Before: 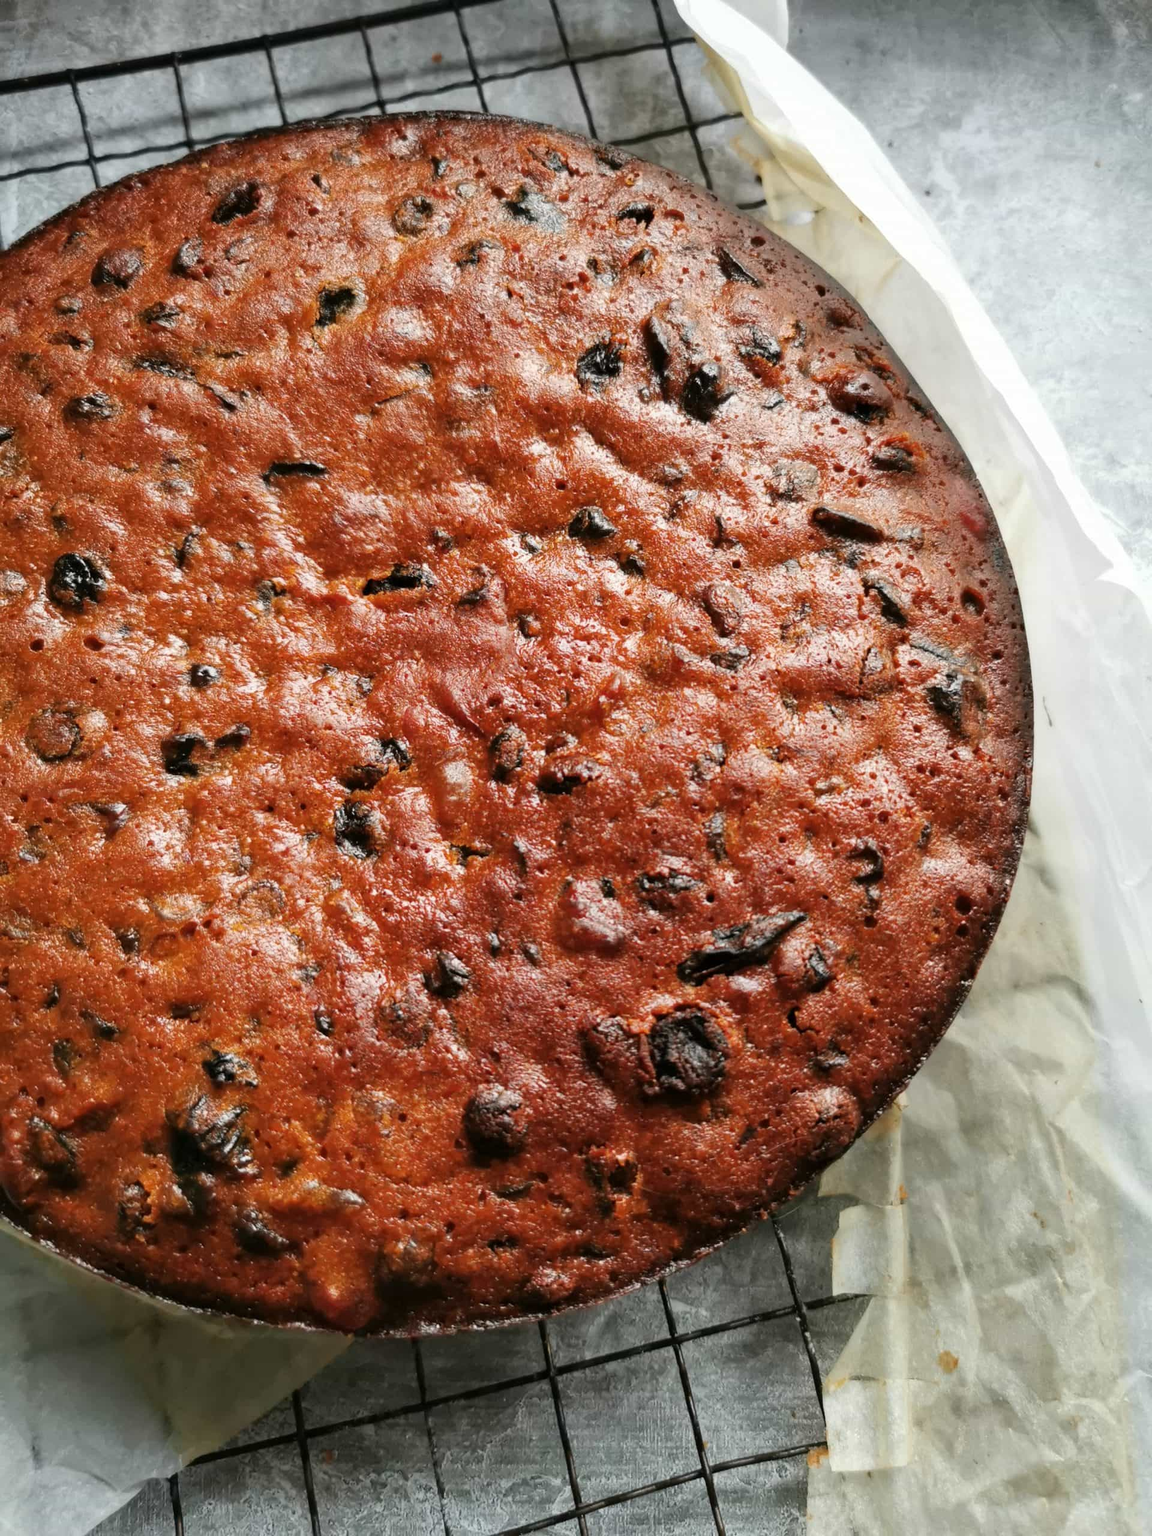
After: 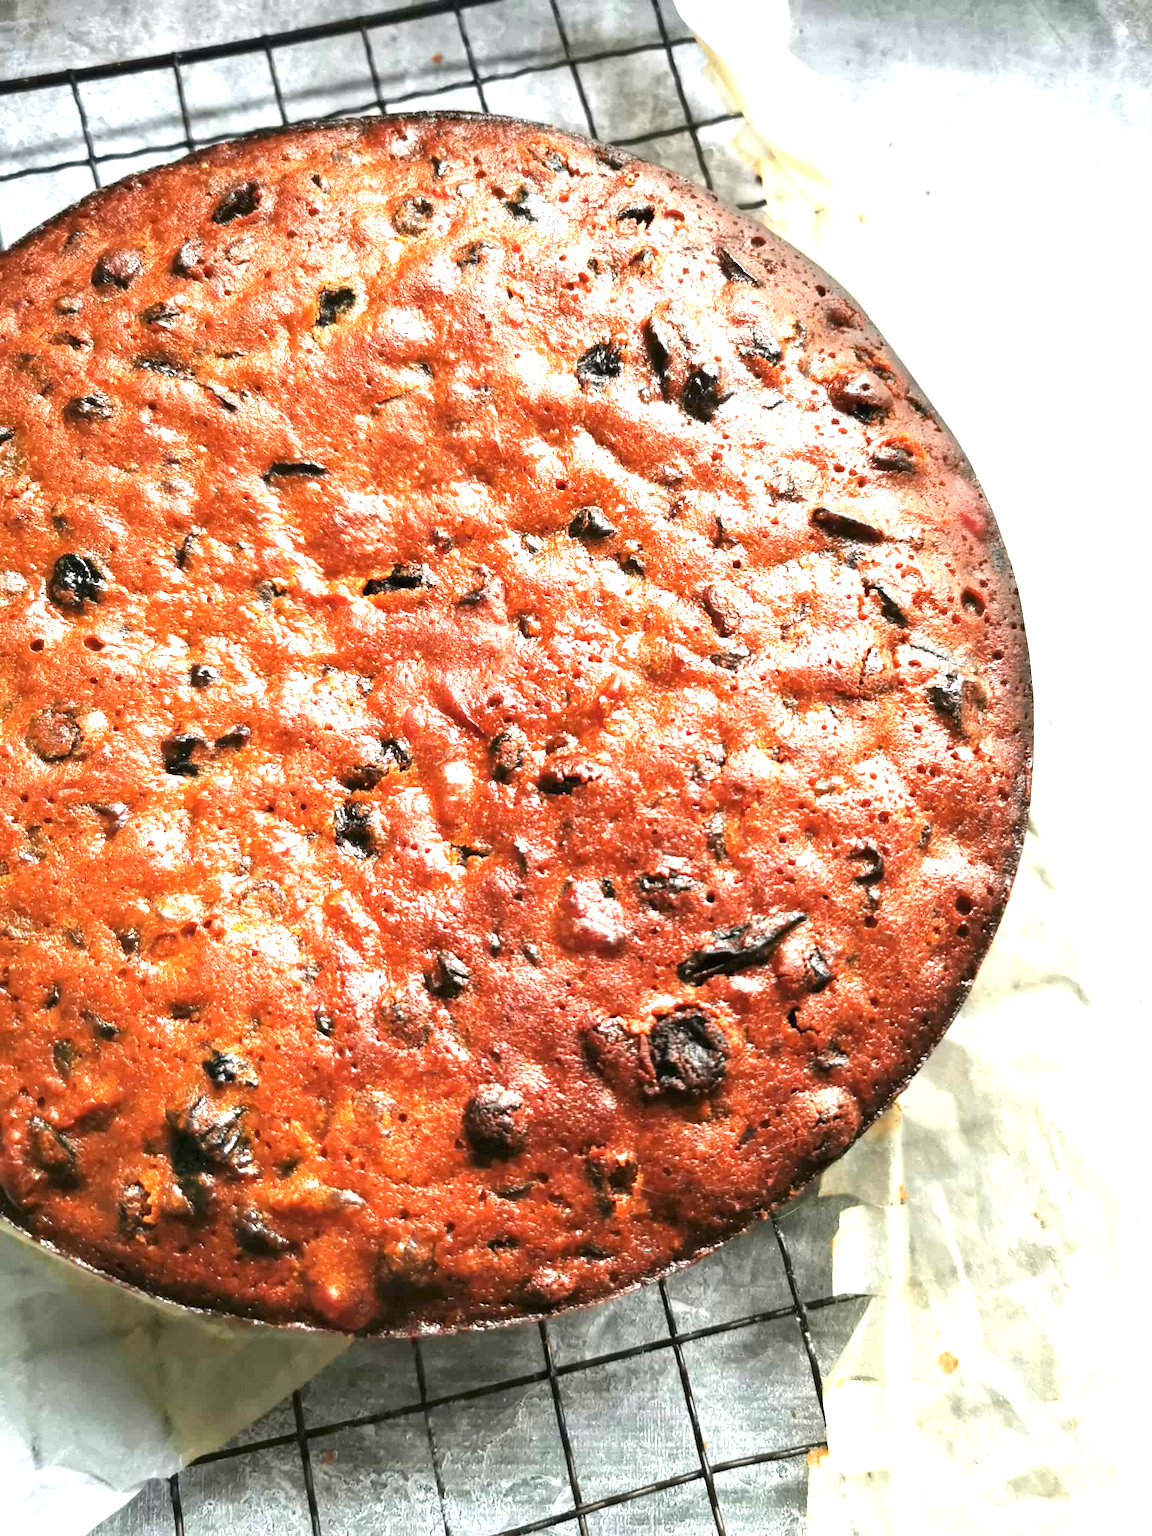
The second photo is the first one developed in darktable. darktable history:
exposure: black level correction 0, exposure 1.473 EV, compensate exposure bias true, compensate highlight preservation false
